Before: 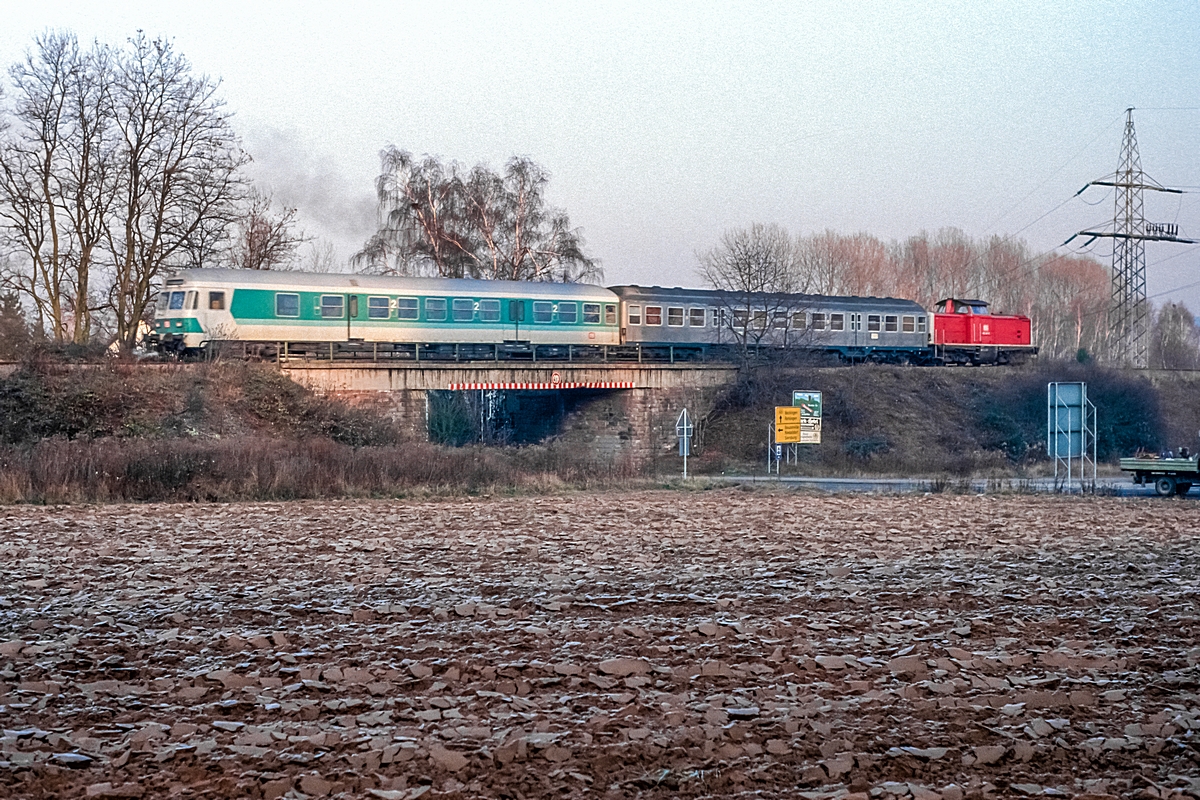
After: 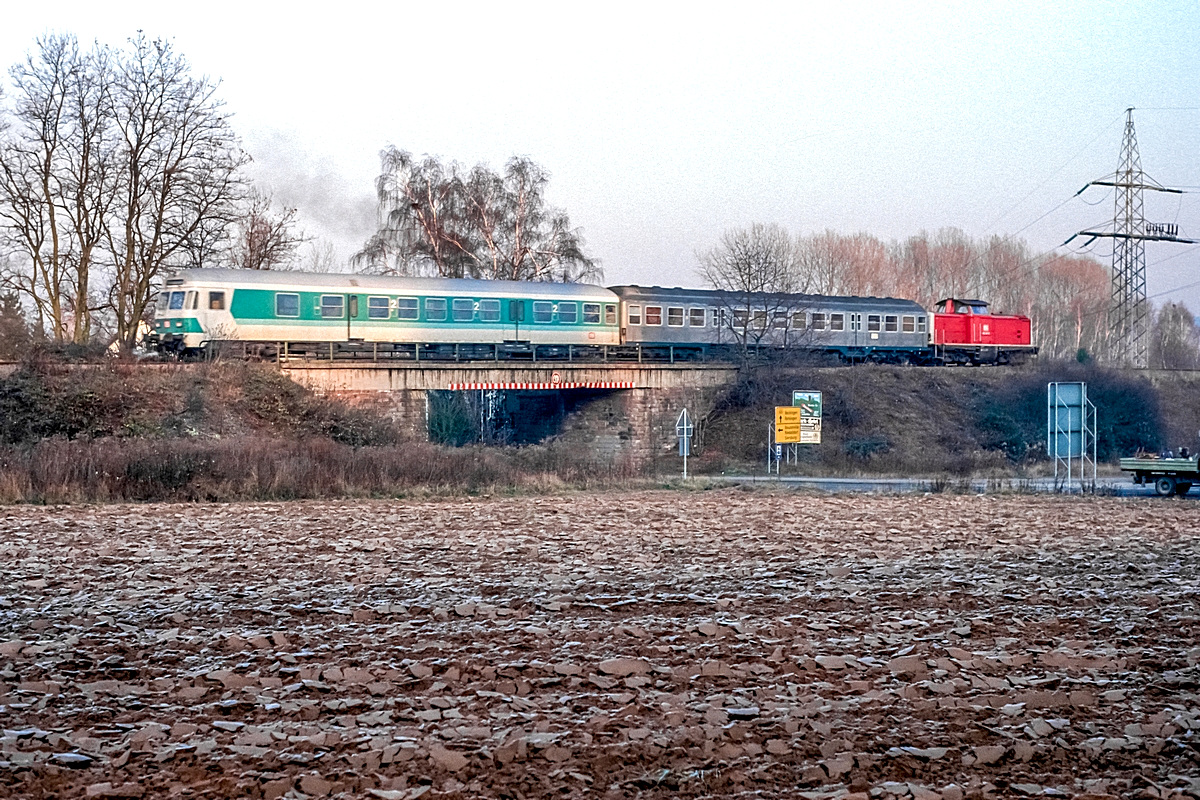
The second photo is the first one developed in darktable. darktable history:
exposure: black level correction 0.005, exposure 0.286 EV, compensate highlight preservation false
